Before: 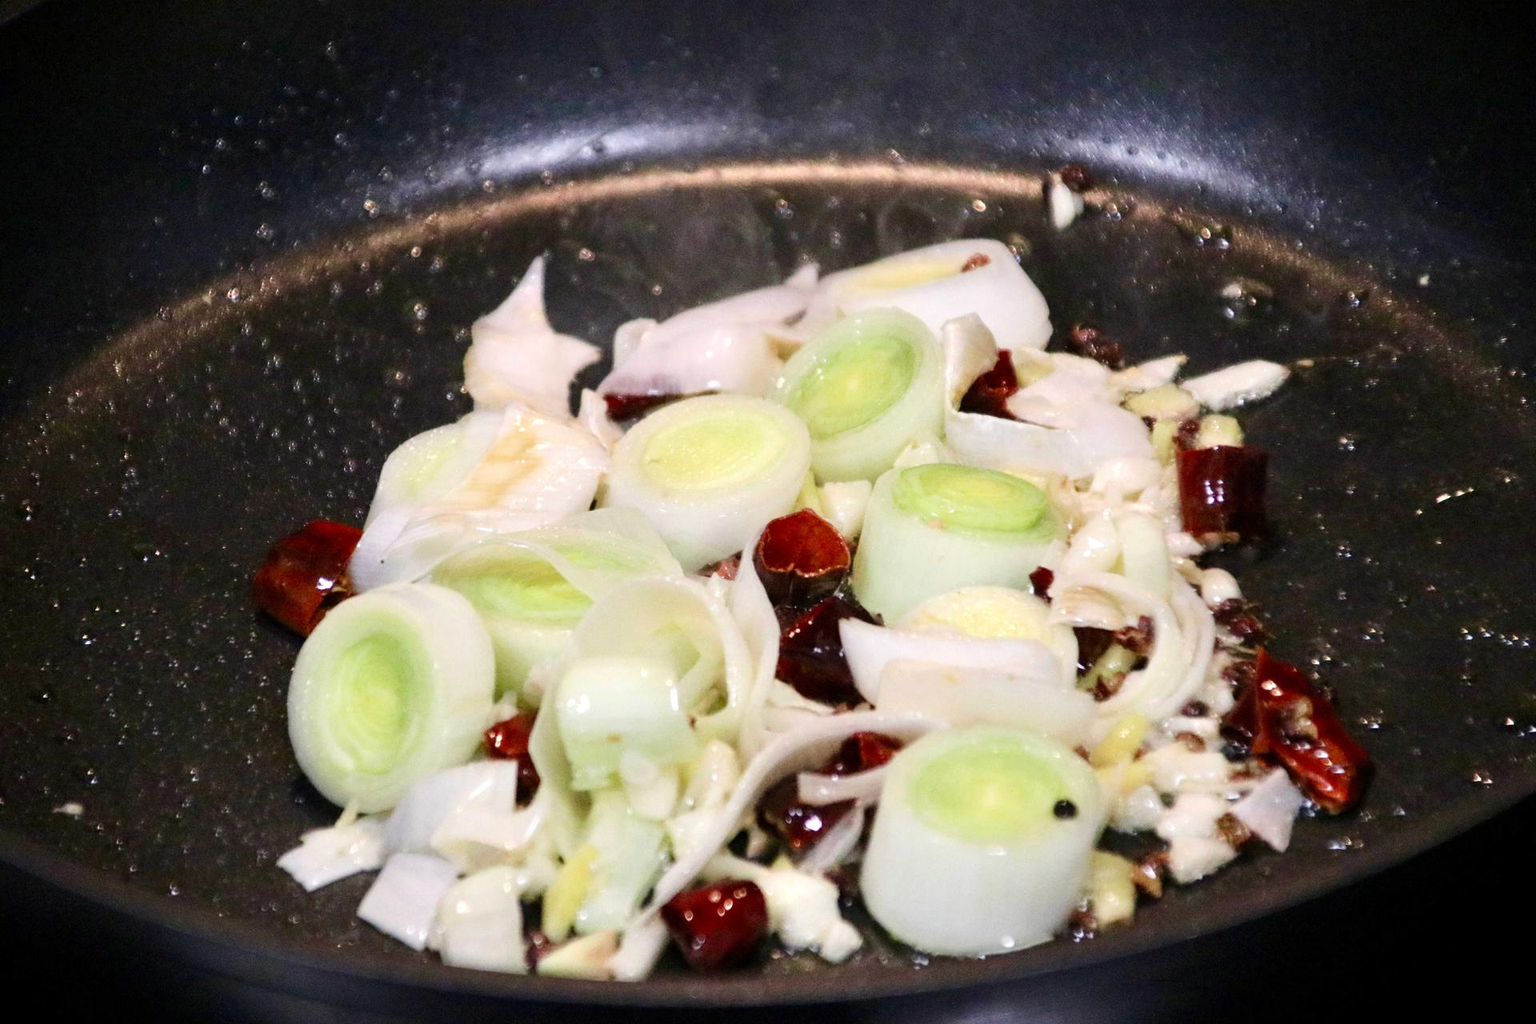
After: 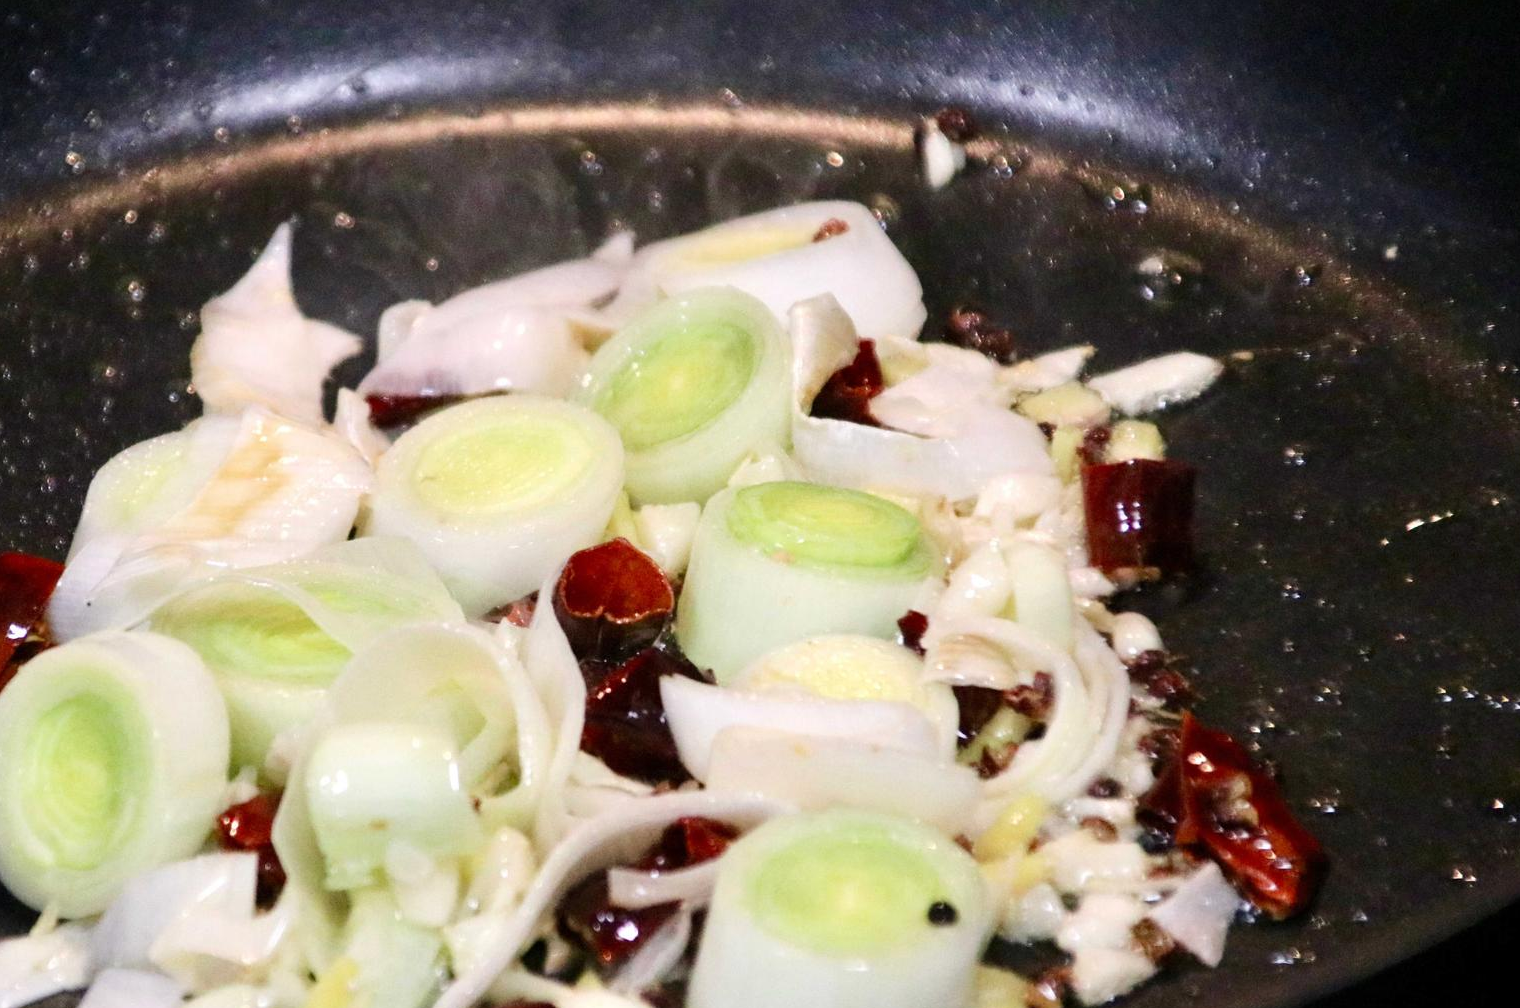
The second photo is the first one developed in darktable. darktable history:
crop and rotate: left 20.288%, top 7.715%, right 0.496%, bottom 13.487%
